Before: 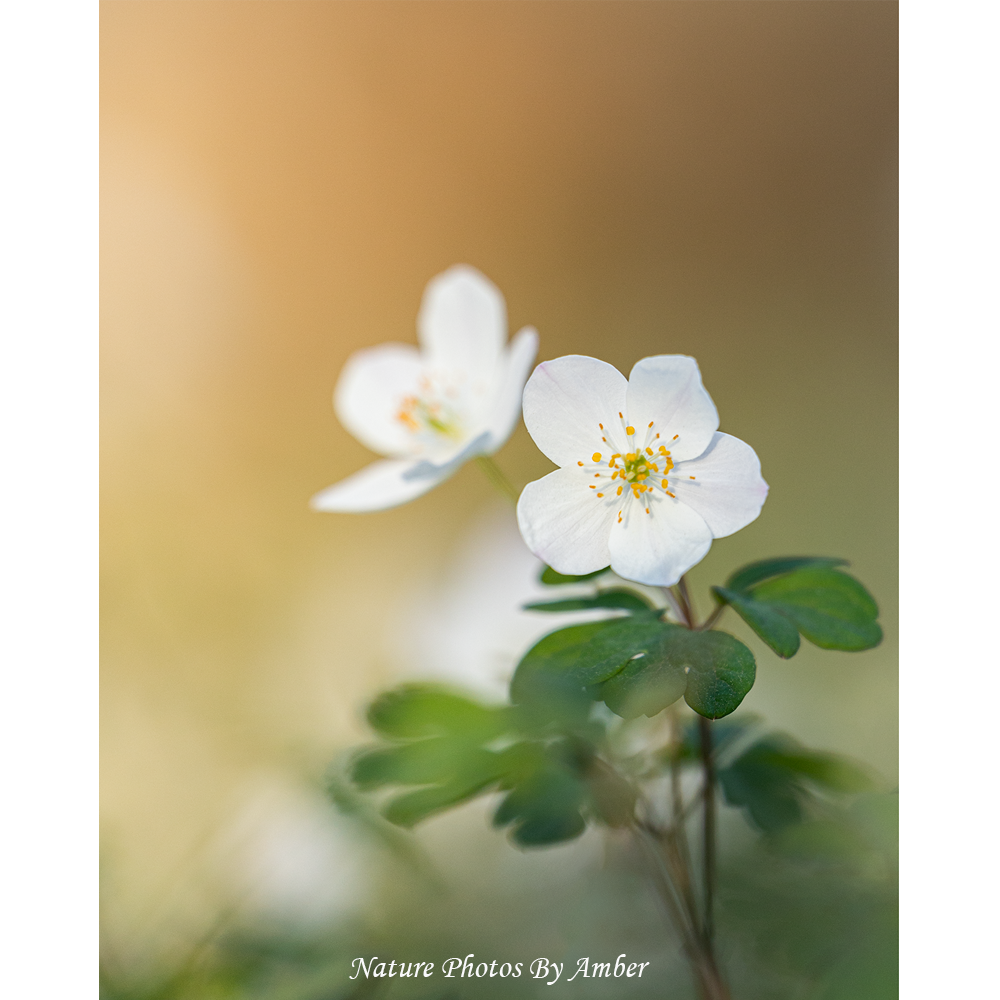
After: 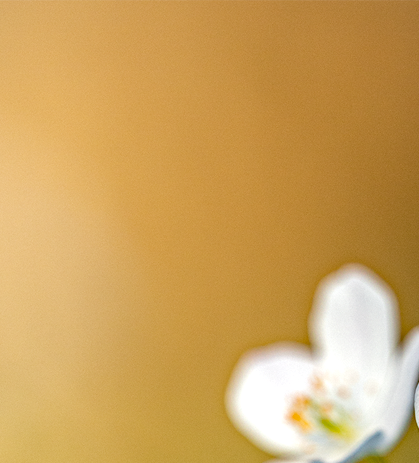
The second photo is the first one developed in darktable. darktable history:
haze removal: strength 0.5, distance 0.43, compatibility mode true, adaptive false
local contrast: highlights 25%, detail 150%
crop and rotate: left 10.817%, top 0.062%, right 47.194%, bottom 53.626%
